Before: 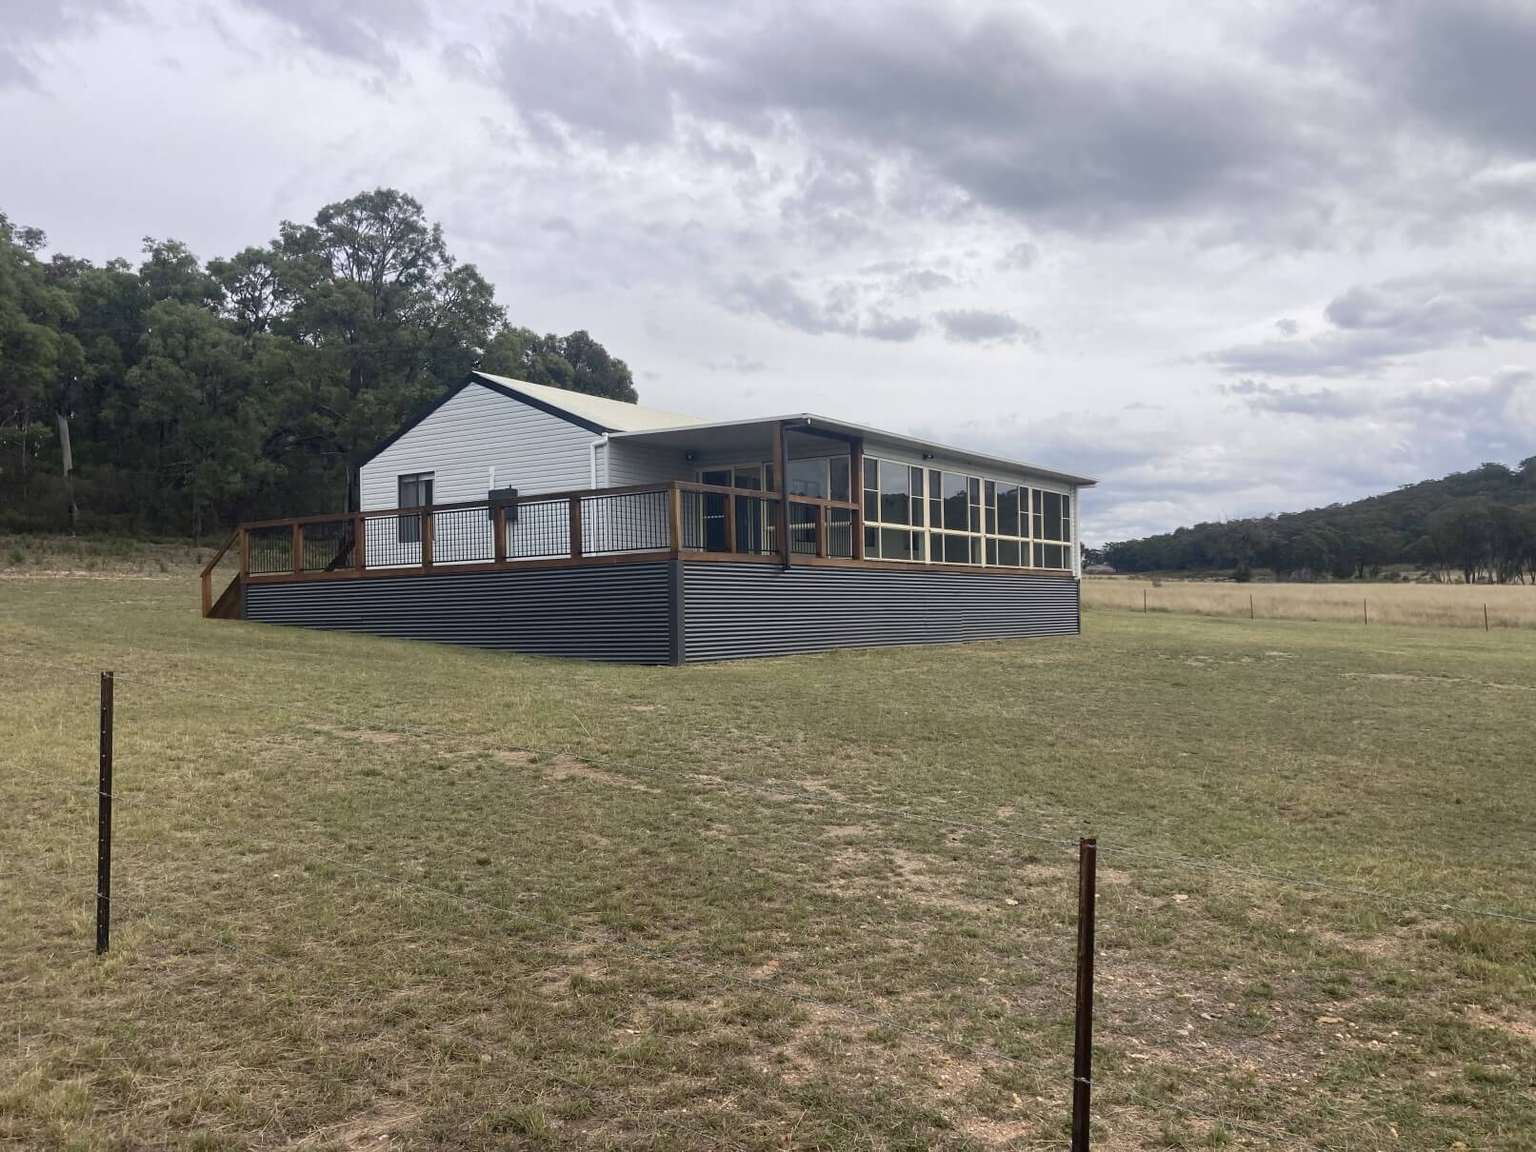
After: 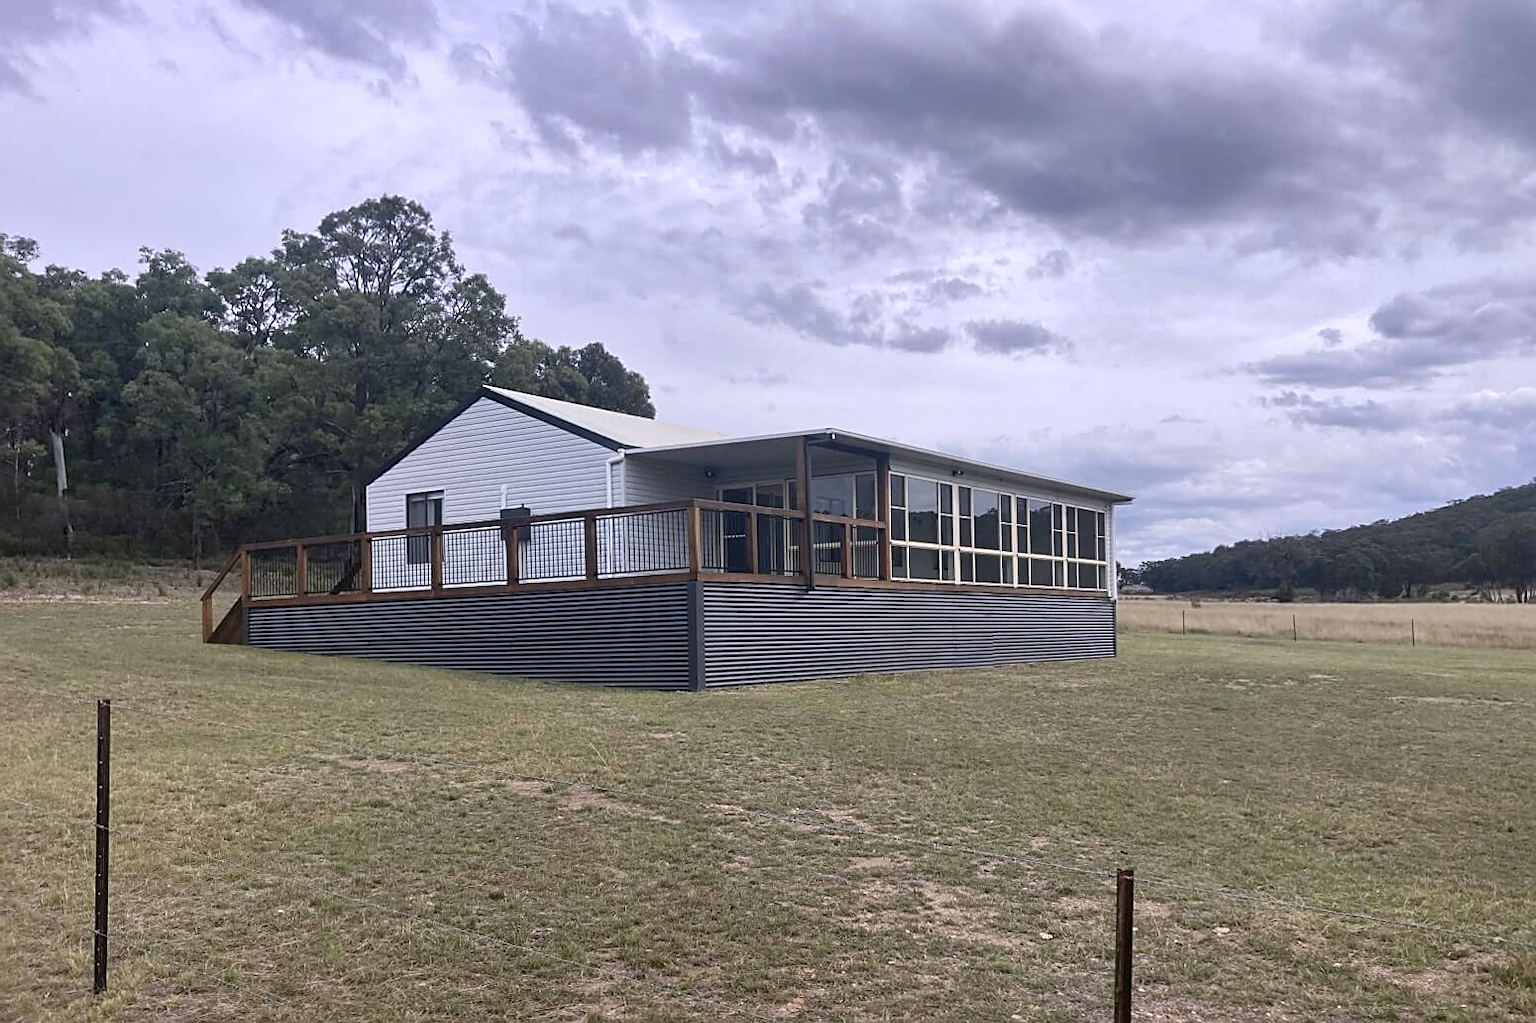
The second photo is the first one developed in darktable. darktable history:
shadows and highlights: soften with gaussian
crop and rotate: angle 0.2°, left 0.275%, right 3.127%, bottom 14.18%
sharpen: on, module defaults
white balance: red 1.004, blue 1.096
